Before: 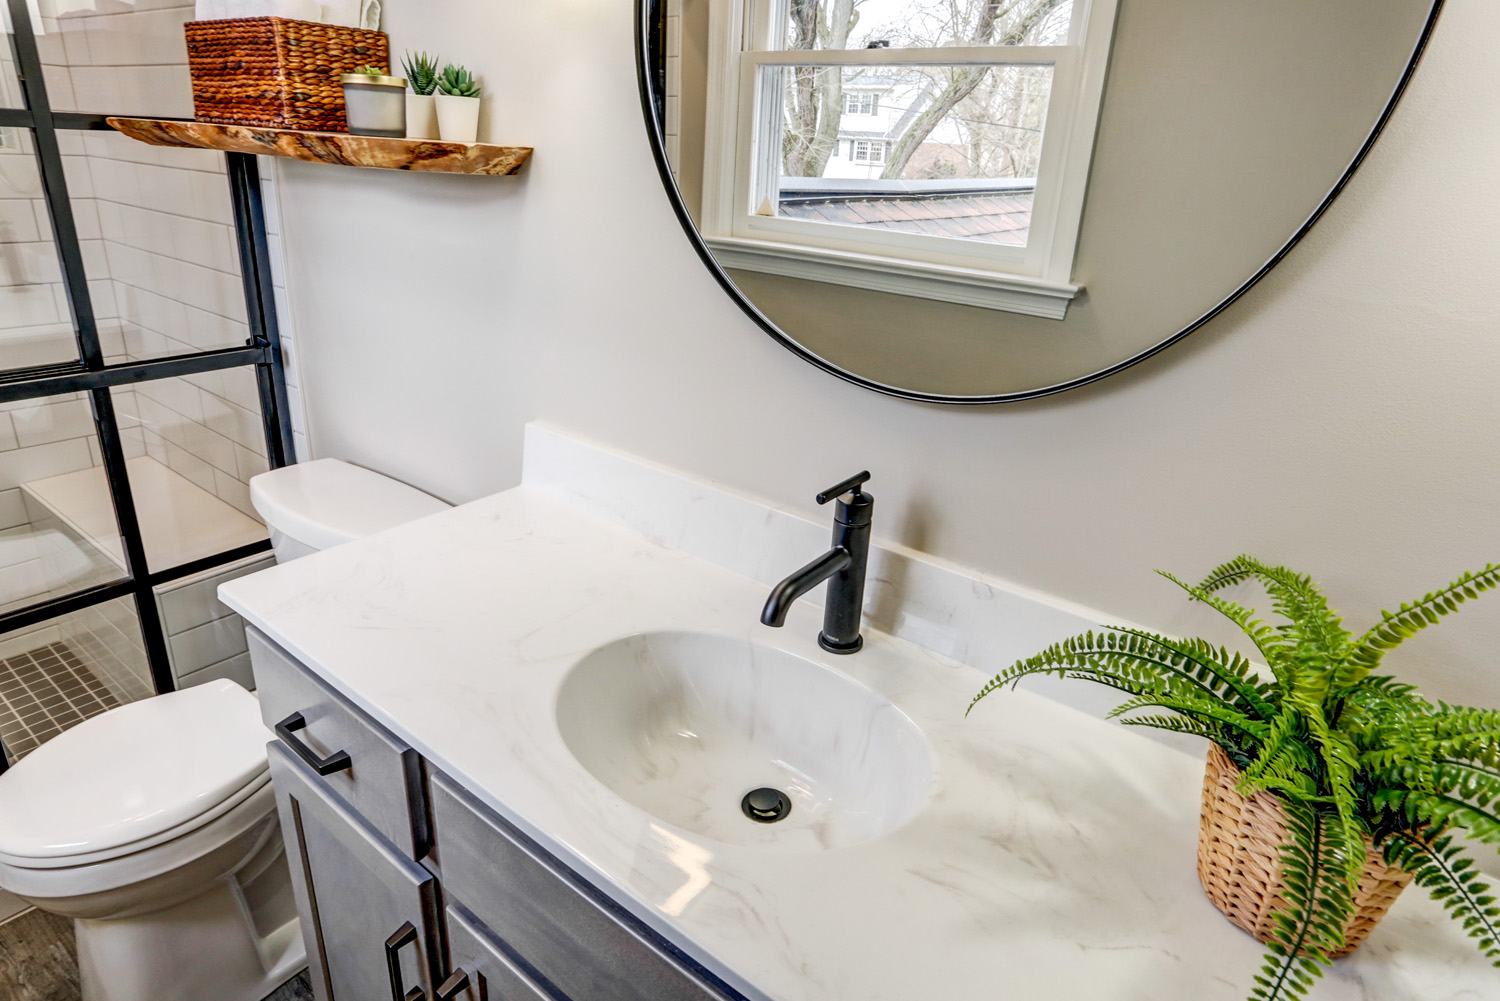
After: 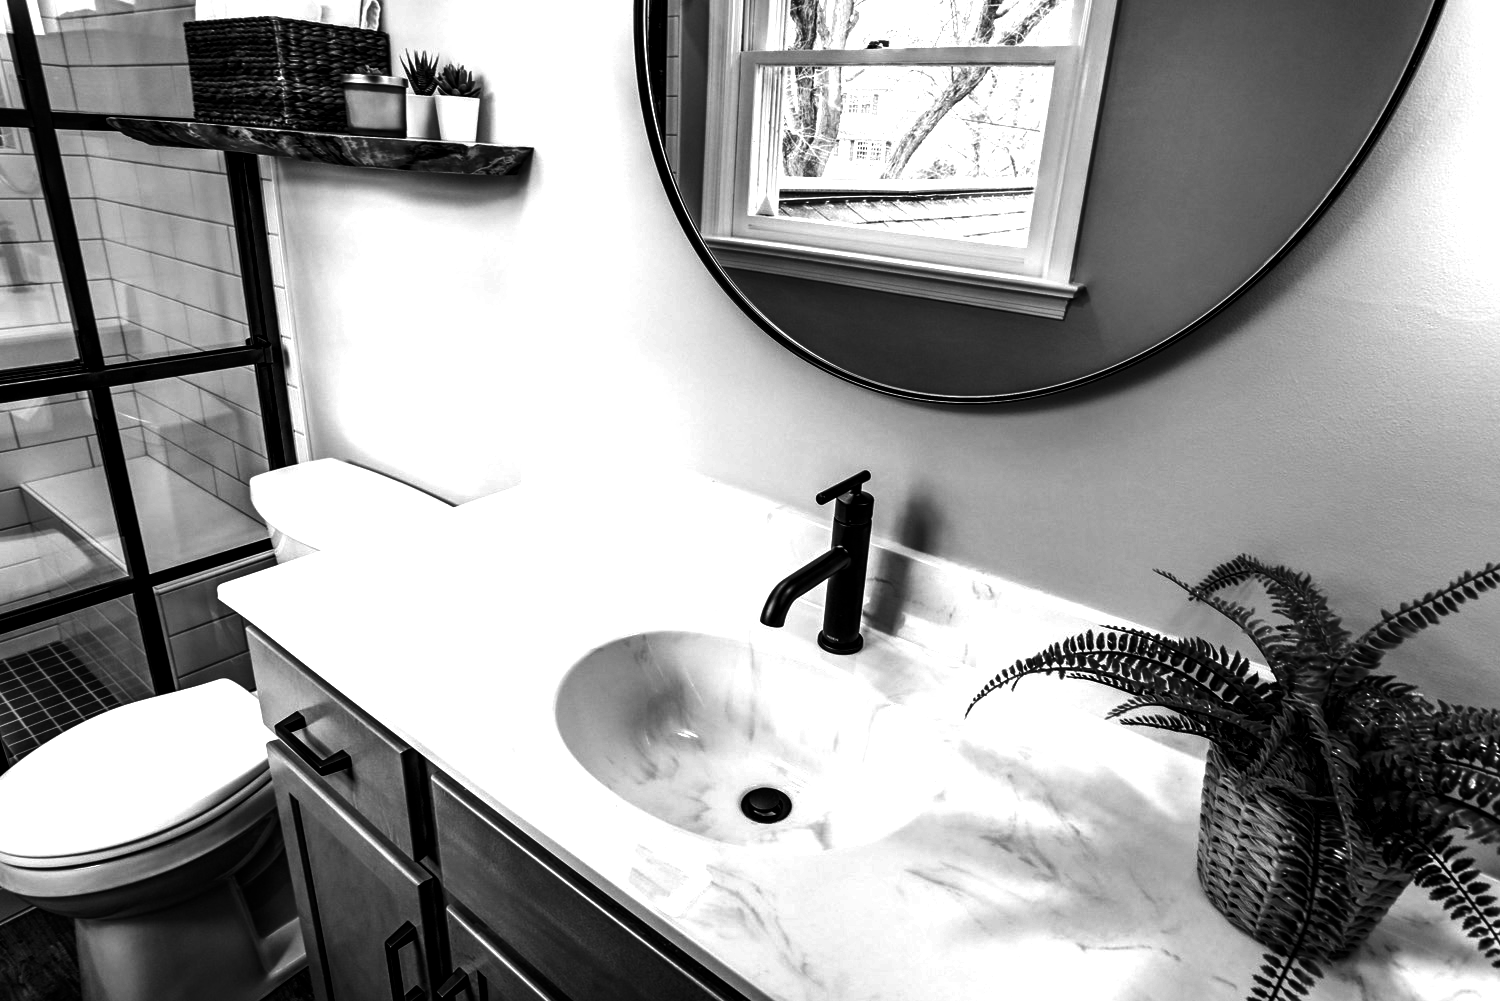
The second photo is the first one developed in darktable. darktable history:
contrast brightness saturation: brightness -0.997, saturation 0.981
color calibration: output gray [0.253, 0.26, 0.487, 0], illuminant F (fluorescent), F source F9 (Cool White Deluxe 4150 K) – high CRI, x 0.374, y 0.373, temperature 4163.25 K
tone equalizer: -8 EV -0.78 EV, -7 EV -0.688 EV, -6 EV -0.586 EV, -5 EV -0.364 EV, -3 EV 0.403 EV, -2 EV 0.6 EV, -1 EV 0.684 EV, +0 EV 0.737 EV, mask exposure compensation -0.496 EV
